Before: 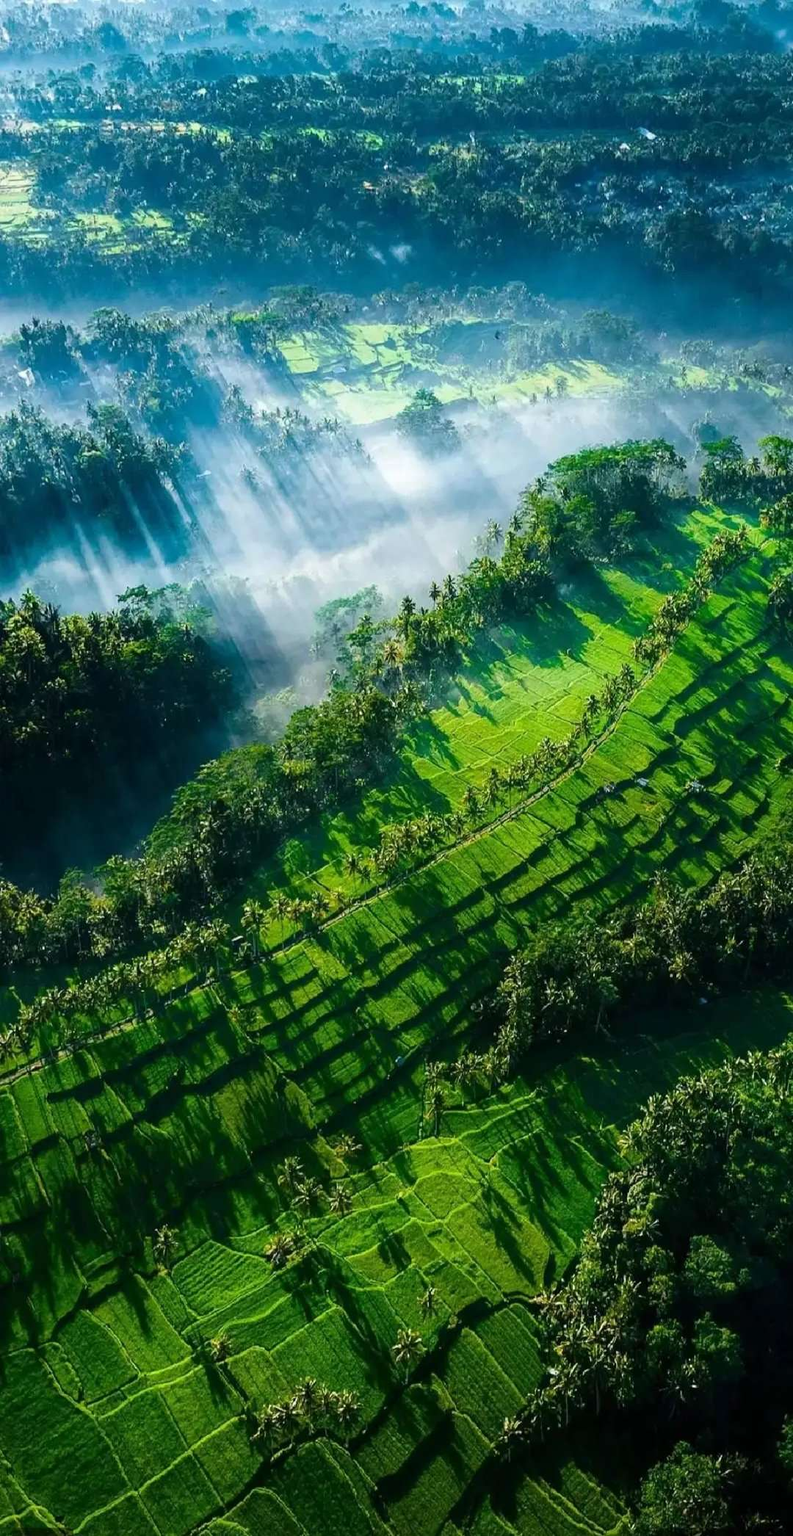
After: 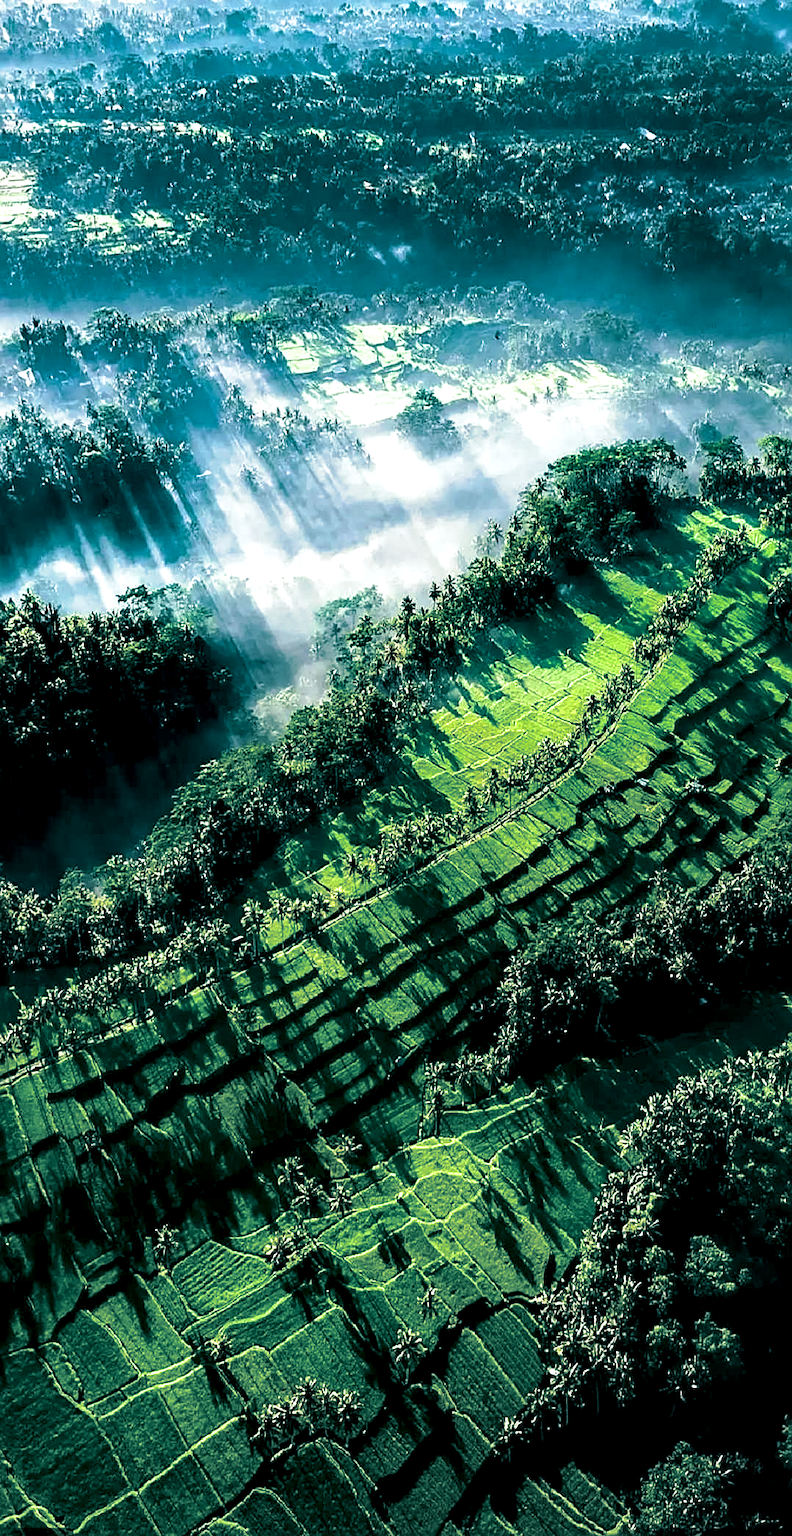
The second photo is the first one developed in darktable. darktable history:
sharpen: on, module defaults
contrast equalizer: octaves 7, y [[0.609, 0.611, 0.615, 0.613, 0.607, 0.603], [0.504, 0.498, 0.496, 0.499, 0.506, 0.516], [0 ×6], [0 ×6], [0 ×6]]
split-toning: shadows › hue 186.43°, highlights › hue 49.29°, compress 30.29%
